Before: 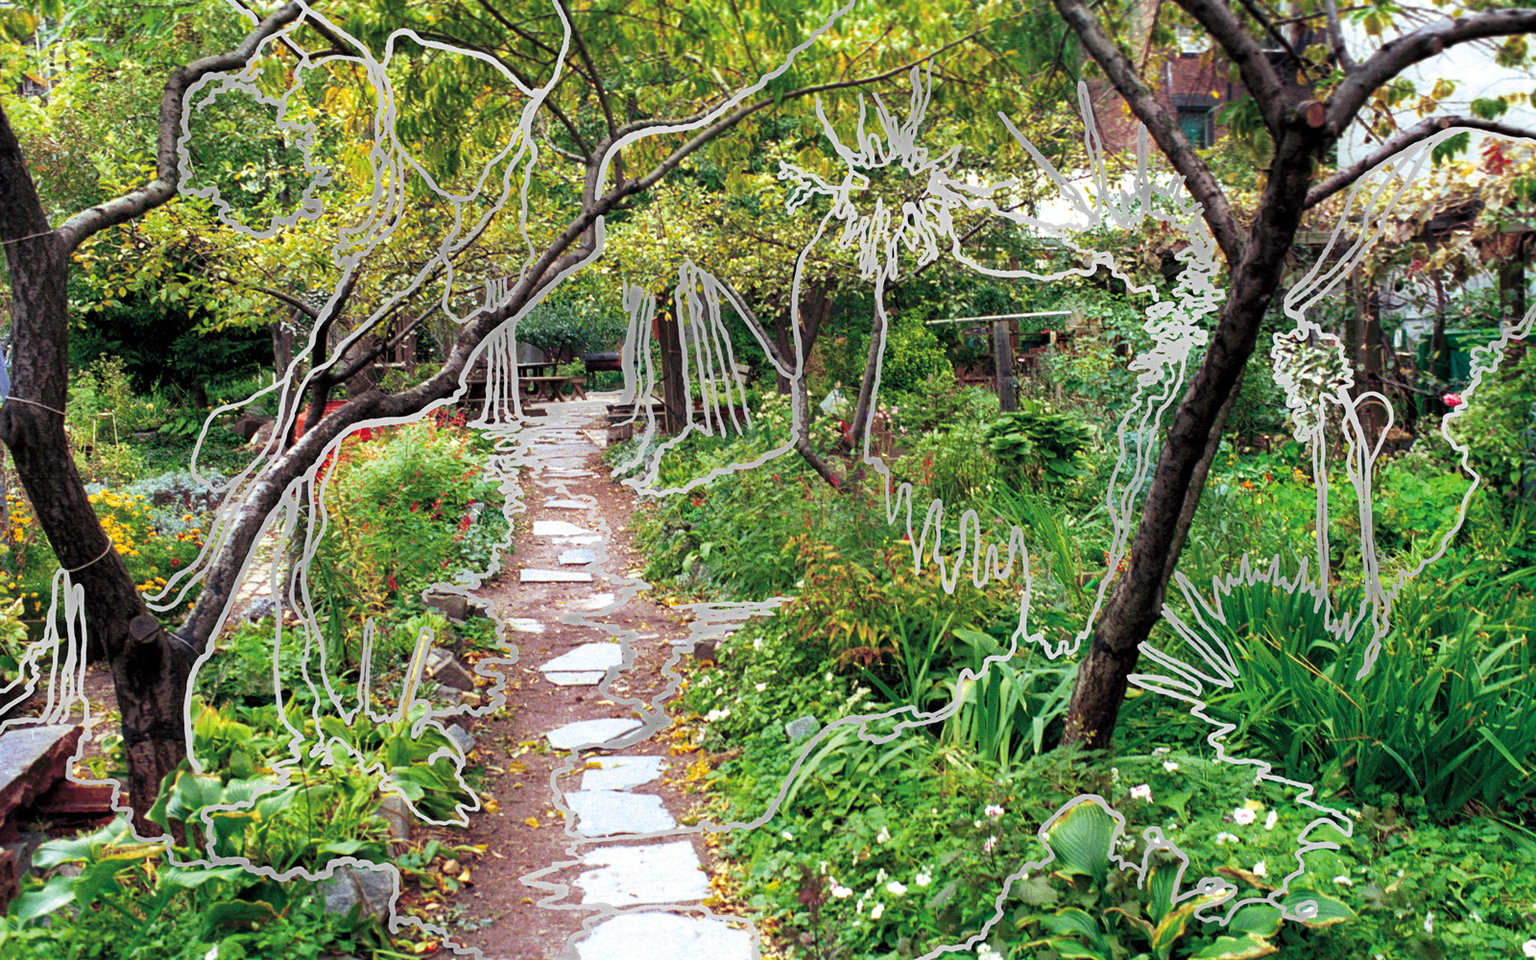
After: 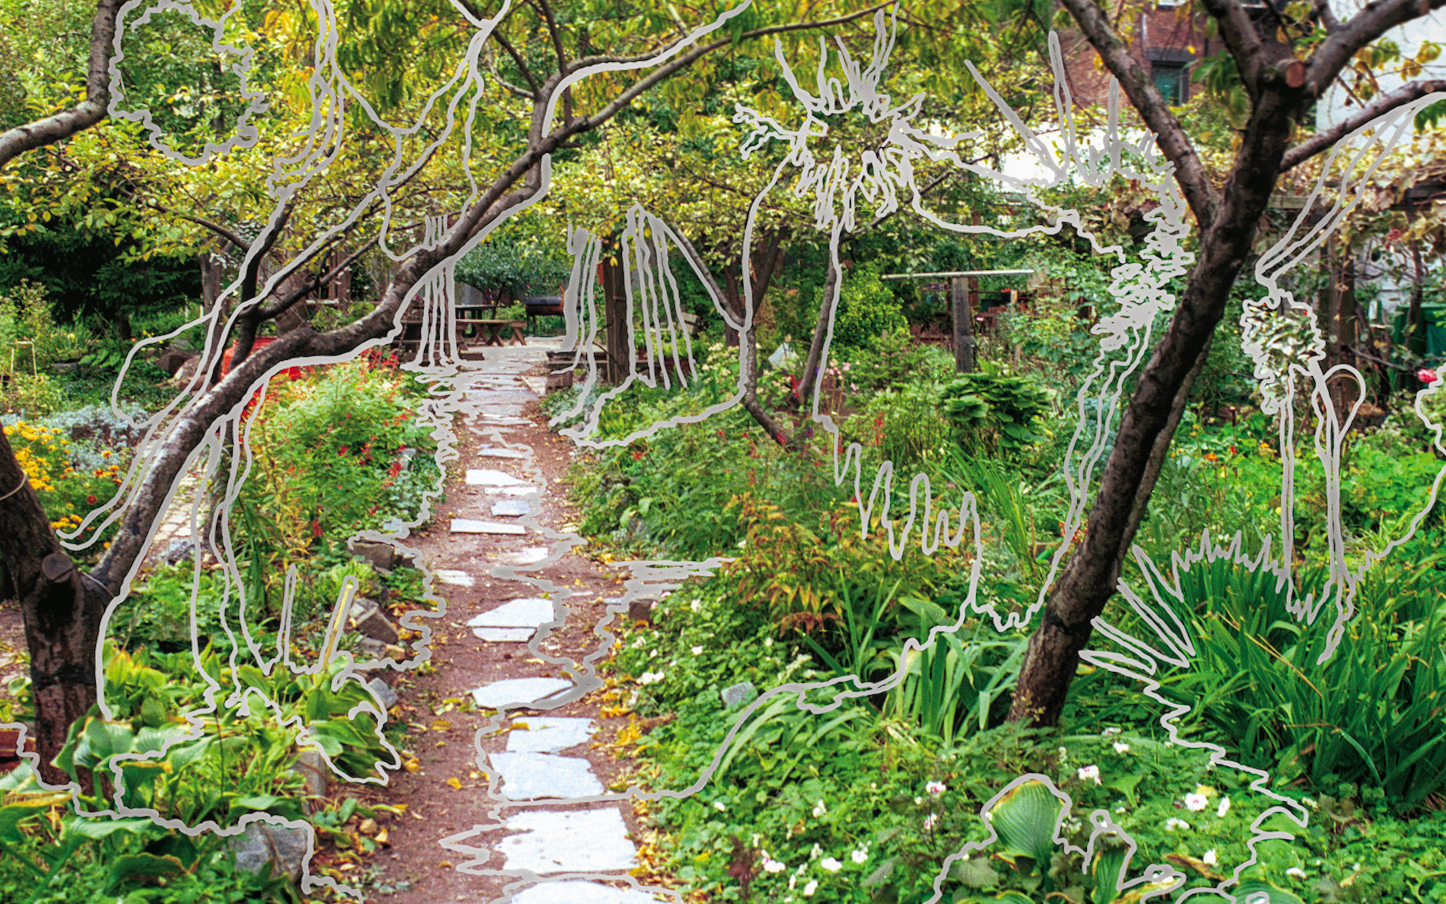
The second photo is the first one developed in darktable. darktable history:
crop and rotate: angle -1.96°, left 3.097%, top 4.154%, right 1.586%, bottom 0.529%
color balance: mode lift, gamma, gain (sRGB), lift [1, 0.99, 1.01, 0.992], gamma [1, 1.037, 0.974, 0.963]
local contrast: detail 110%
